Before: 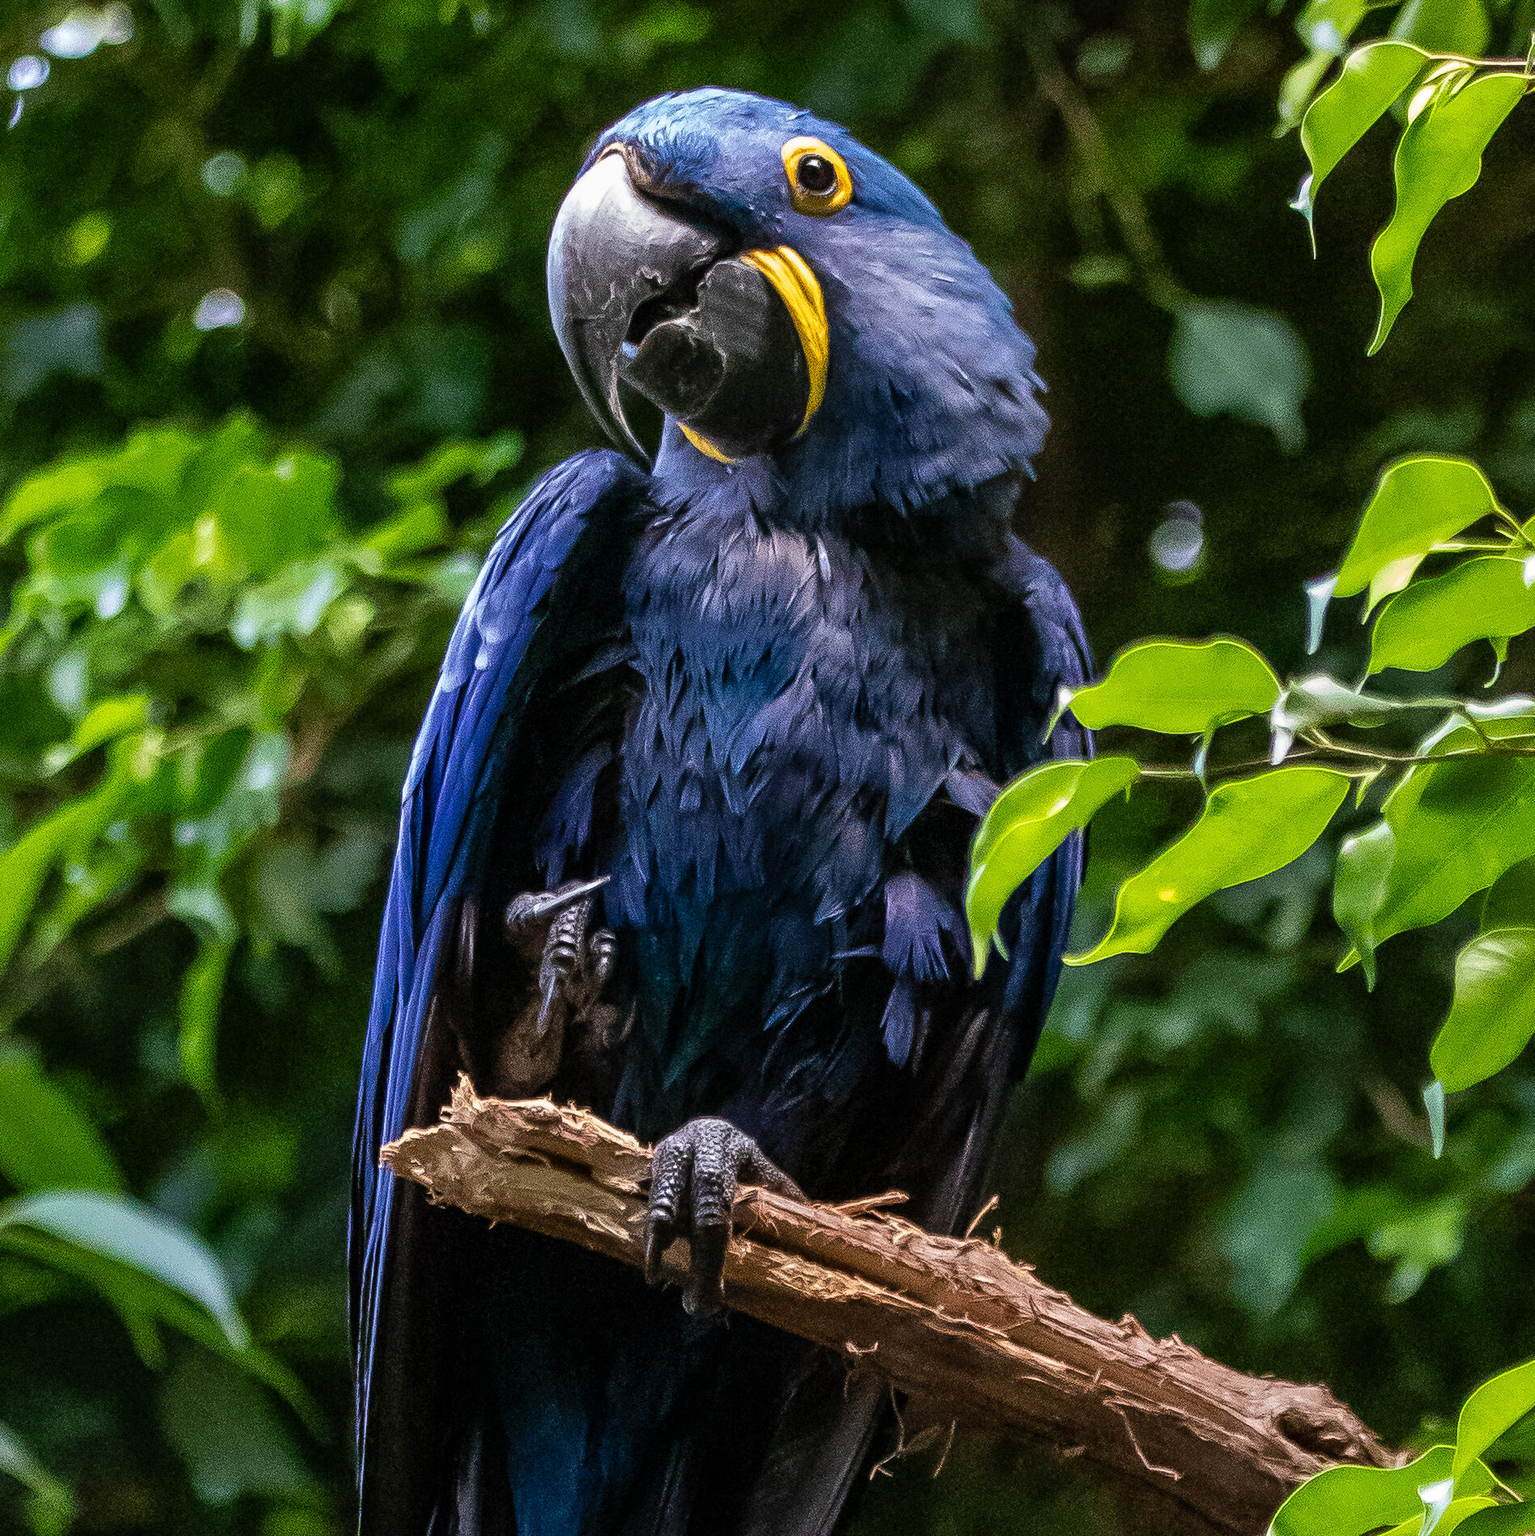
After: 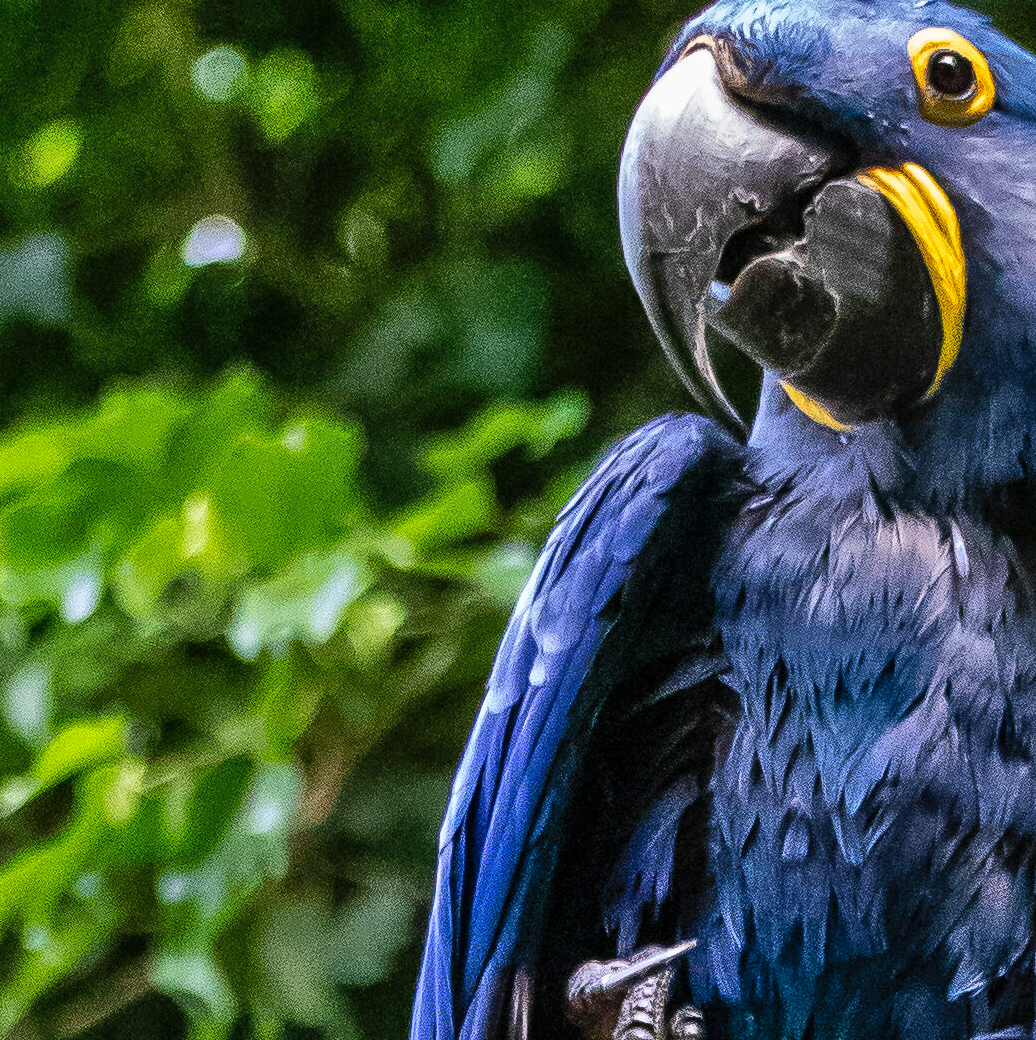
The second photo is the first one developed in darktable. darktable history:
shadows and highlights: low approximation 0.01, soften with gaussian
color zones: curves: ch1 [(0, 0.525) (0.143, 0.556) (0.286, 0.52) (0.429, 0.5) (0.571, 0.5) (0.714, 0.5) (0.857, 0.503) (1, 0.525)]
crop and rotate: left 3.047%, top 7.509%, right 42.236%, bottom 37.598%
